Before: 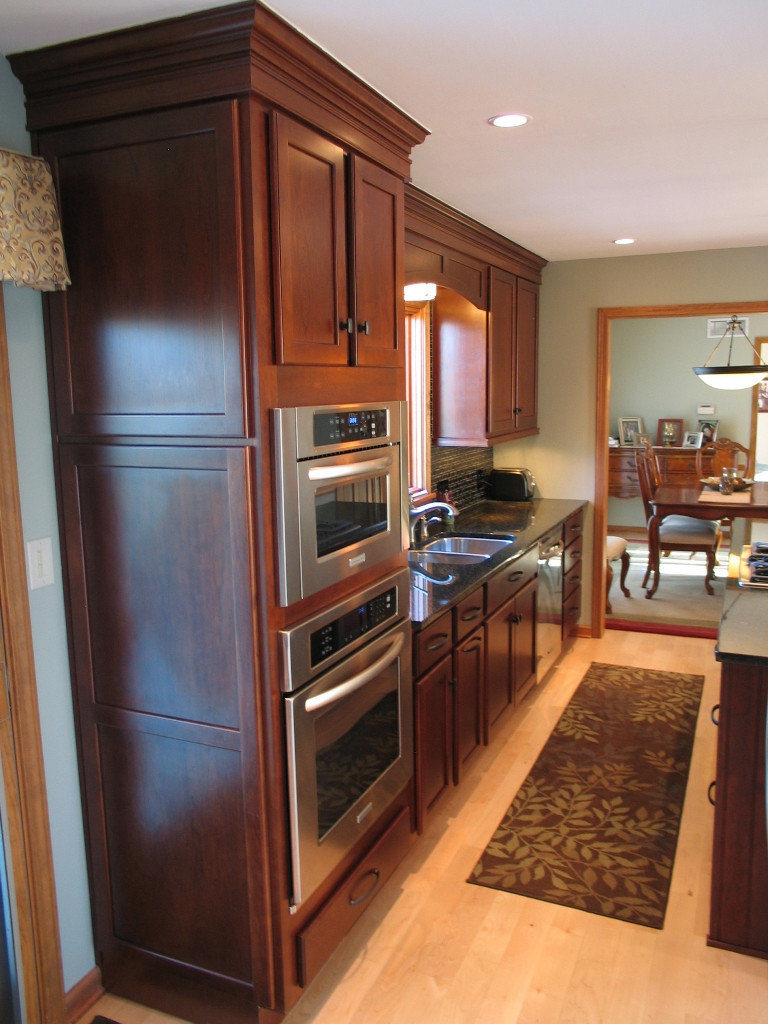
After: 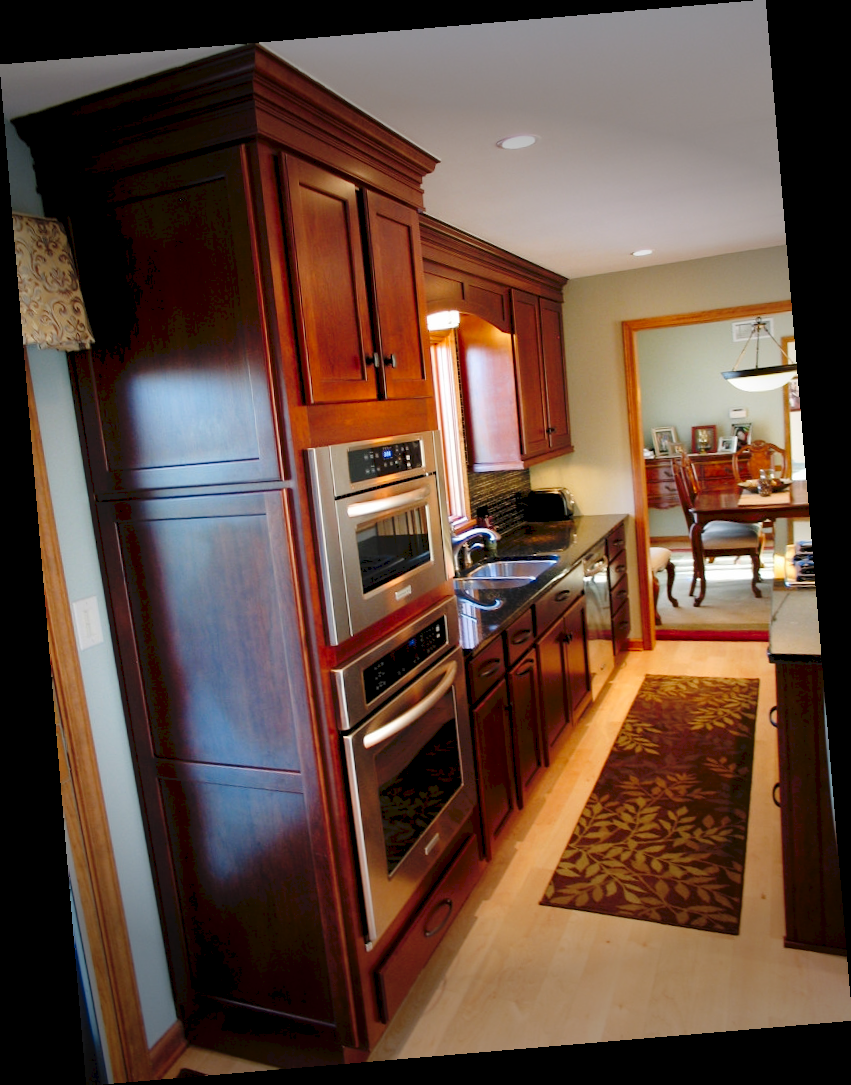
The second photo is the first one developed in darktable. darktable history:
vignetting: fall-off start 70.97%, brightness -0.584, saturation -0.118, width/height ratio 1.333
rotate and perspective: rotation -4.86°, automatic cropping off
exposure: black level correction 0.016, exposure -0.009 EV, compensate highlight preservation false
tone curve: curves: ch0 [(0, 0) (0.003, 0.074) (0.011, 0.079) (0.025, 0.083) (0.044, 0.095) (0.069, 0.097) (0.1, 0.11) (0.136, 0.131) (0.177, 0.159) (0.224, 0.209) (0.277, 0.279) (0.335, 0.367) (0.399, 0.455) (0.468, 0.538) (0.543, 0.621) (0.623, 0.699) (0.709, 0.782) (0.801, 0.848) (0.898, 0.924) (1, 1)], preserve colors none
